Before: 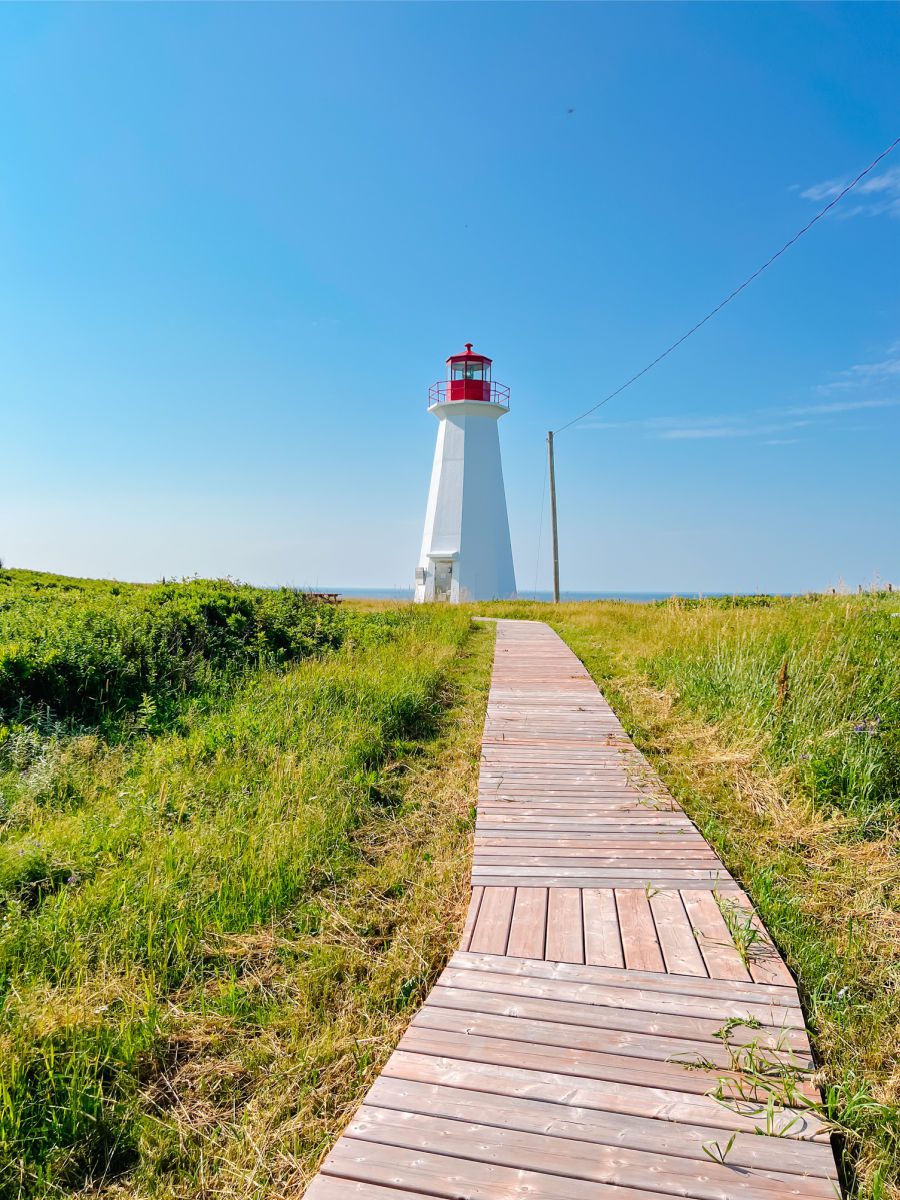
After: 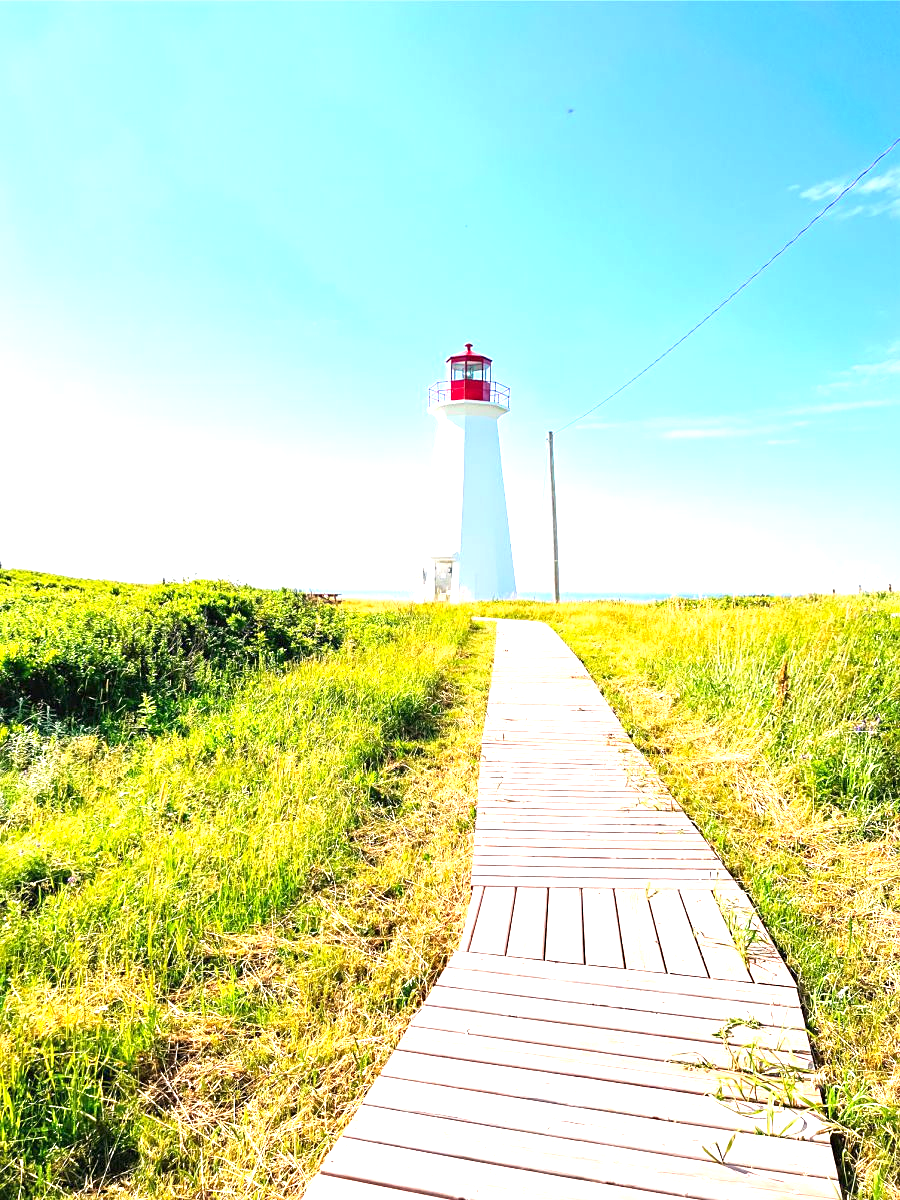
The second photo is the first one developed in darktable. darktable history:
color correction: highlights a* 3.84, highlights b* 5.07
sharpen: amount 0.2
exposure: black level correction 0, exposure 1.5 EV, compensate highlight preservation false
